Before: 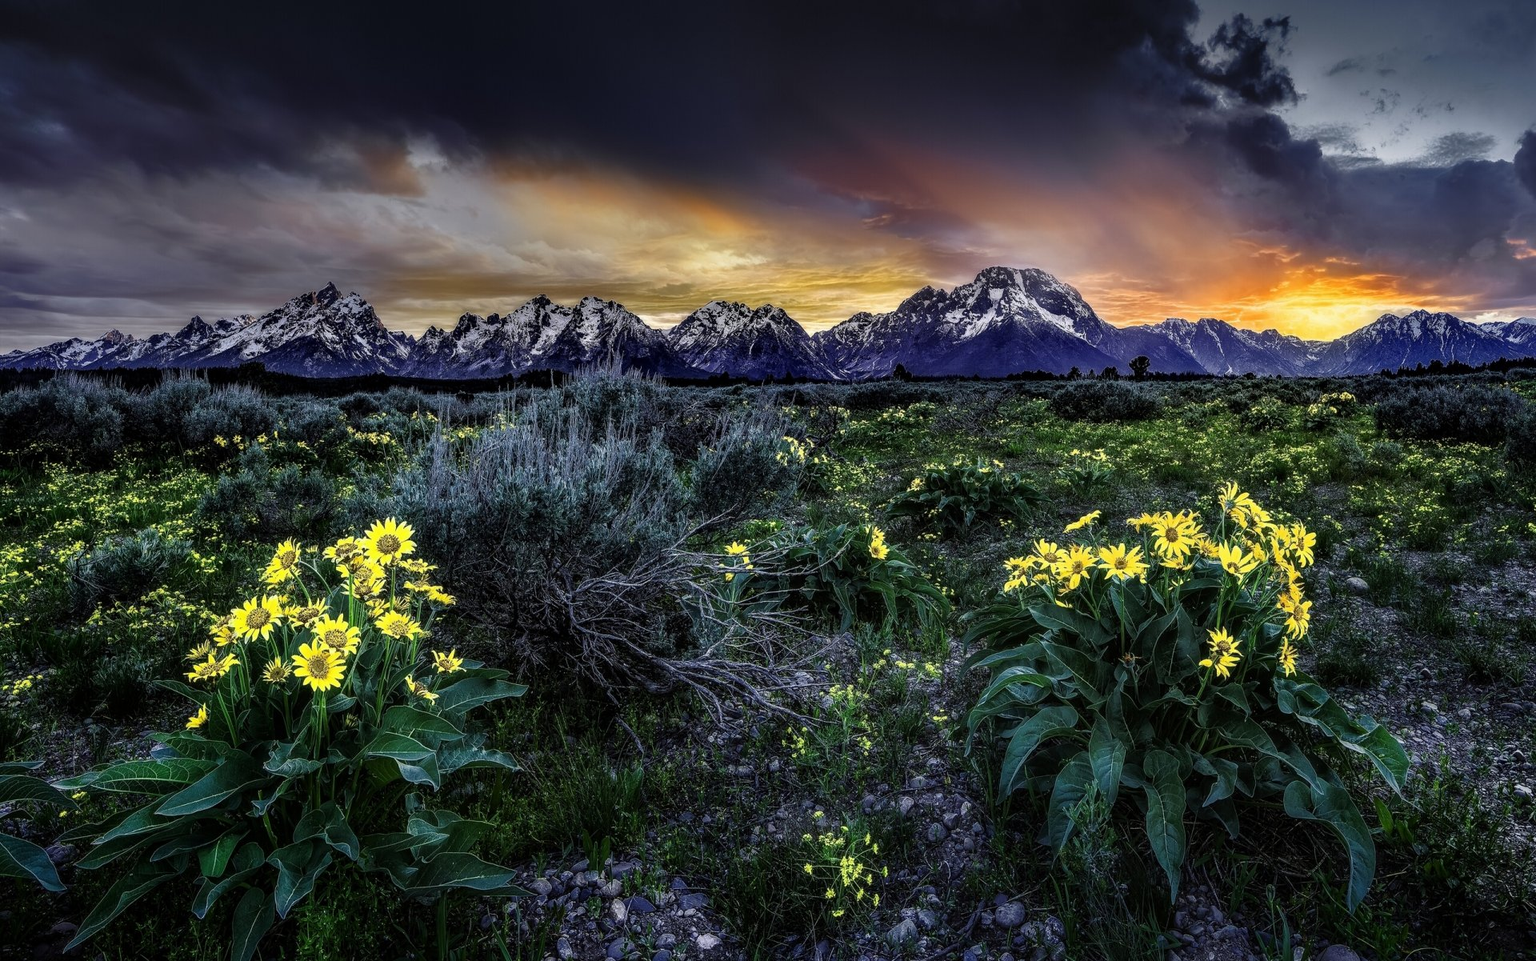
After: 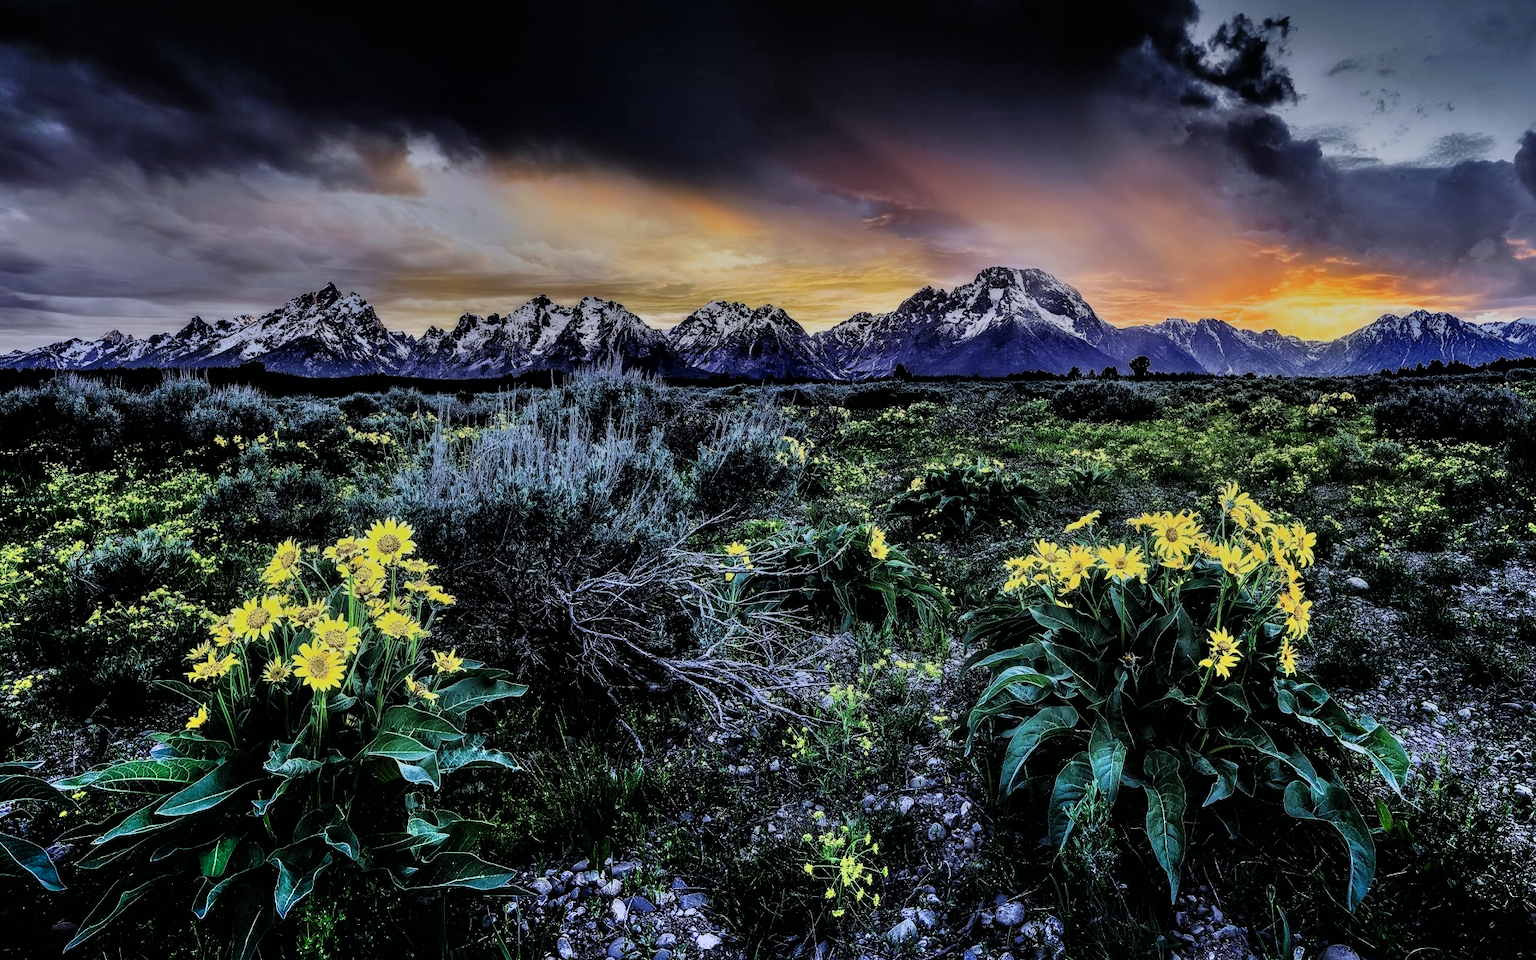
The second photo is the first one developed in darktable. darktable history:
color correction: highlights a* -0.137, highlights b* -5.91, shadows a* -0.137, shadows b* -0.137
shadows and highlights: low approximation 0.01, soften with gaussian
filmic rgb: black relative exposure -6.15 EV, white relative exposure 6.96 EV, hardness 2.23, color science v6 (2022)
